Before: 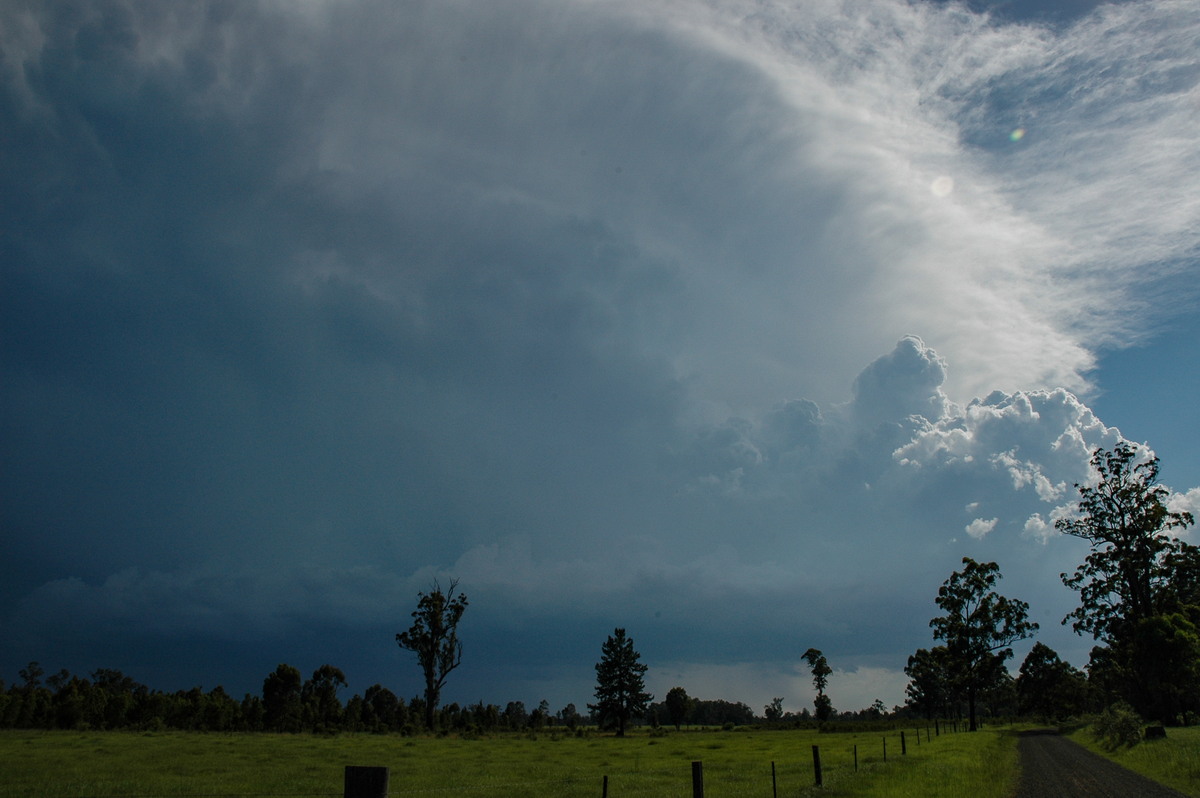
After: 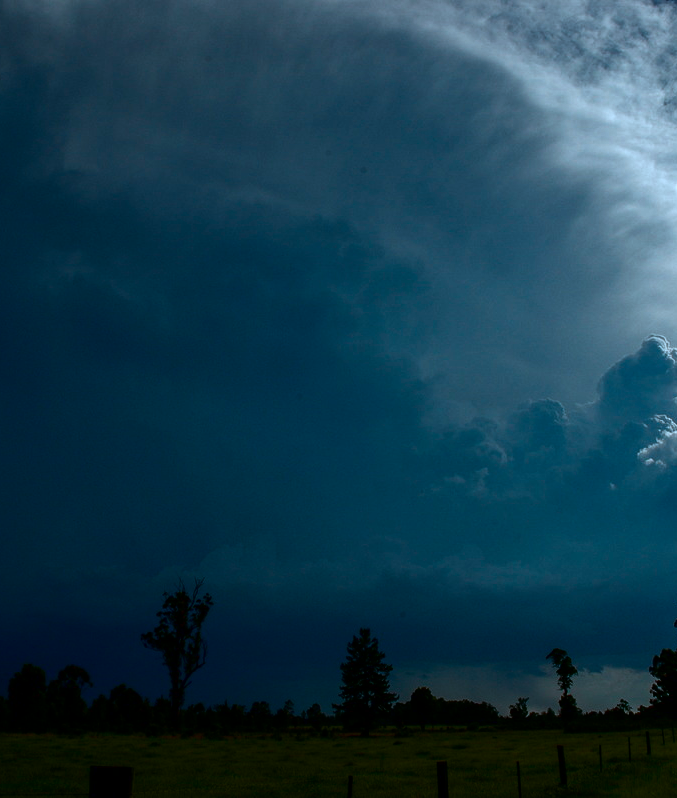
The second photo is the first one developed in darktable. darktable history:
color correction: highlights a* -9.55, highlights b* -21.7
crop: left 21.317%, right 22.259%
exposure: exposure 0.407 EV, compensate highlight preservation false
contrast brightness saturation: contrast 0.09, brightness -0.591, saturation 0.169
